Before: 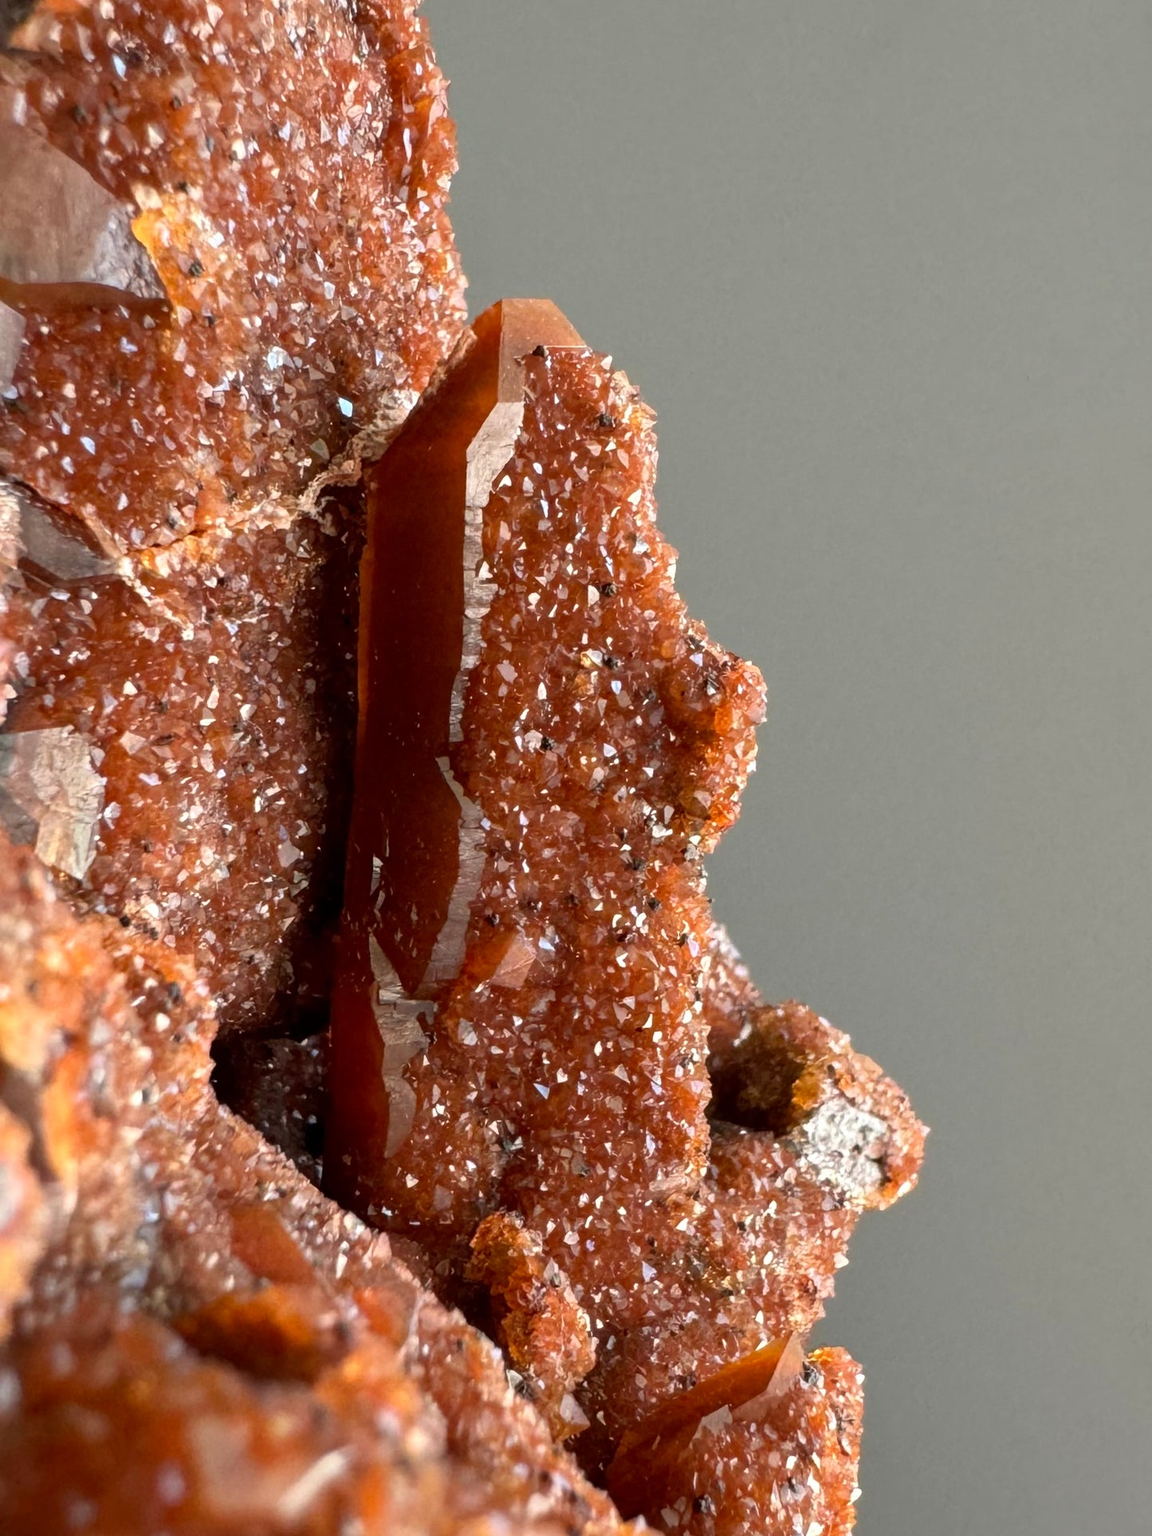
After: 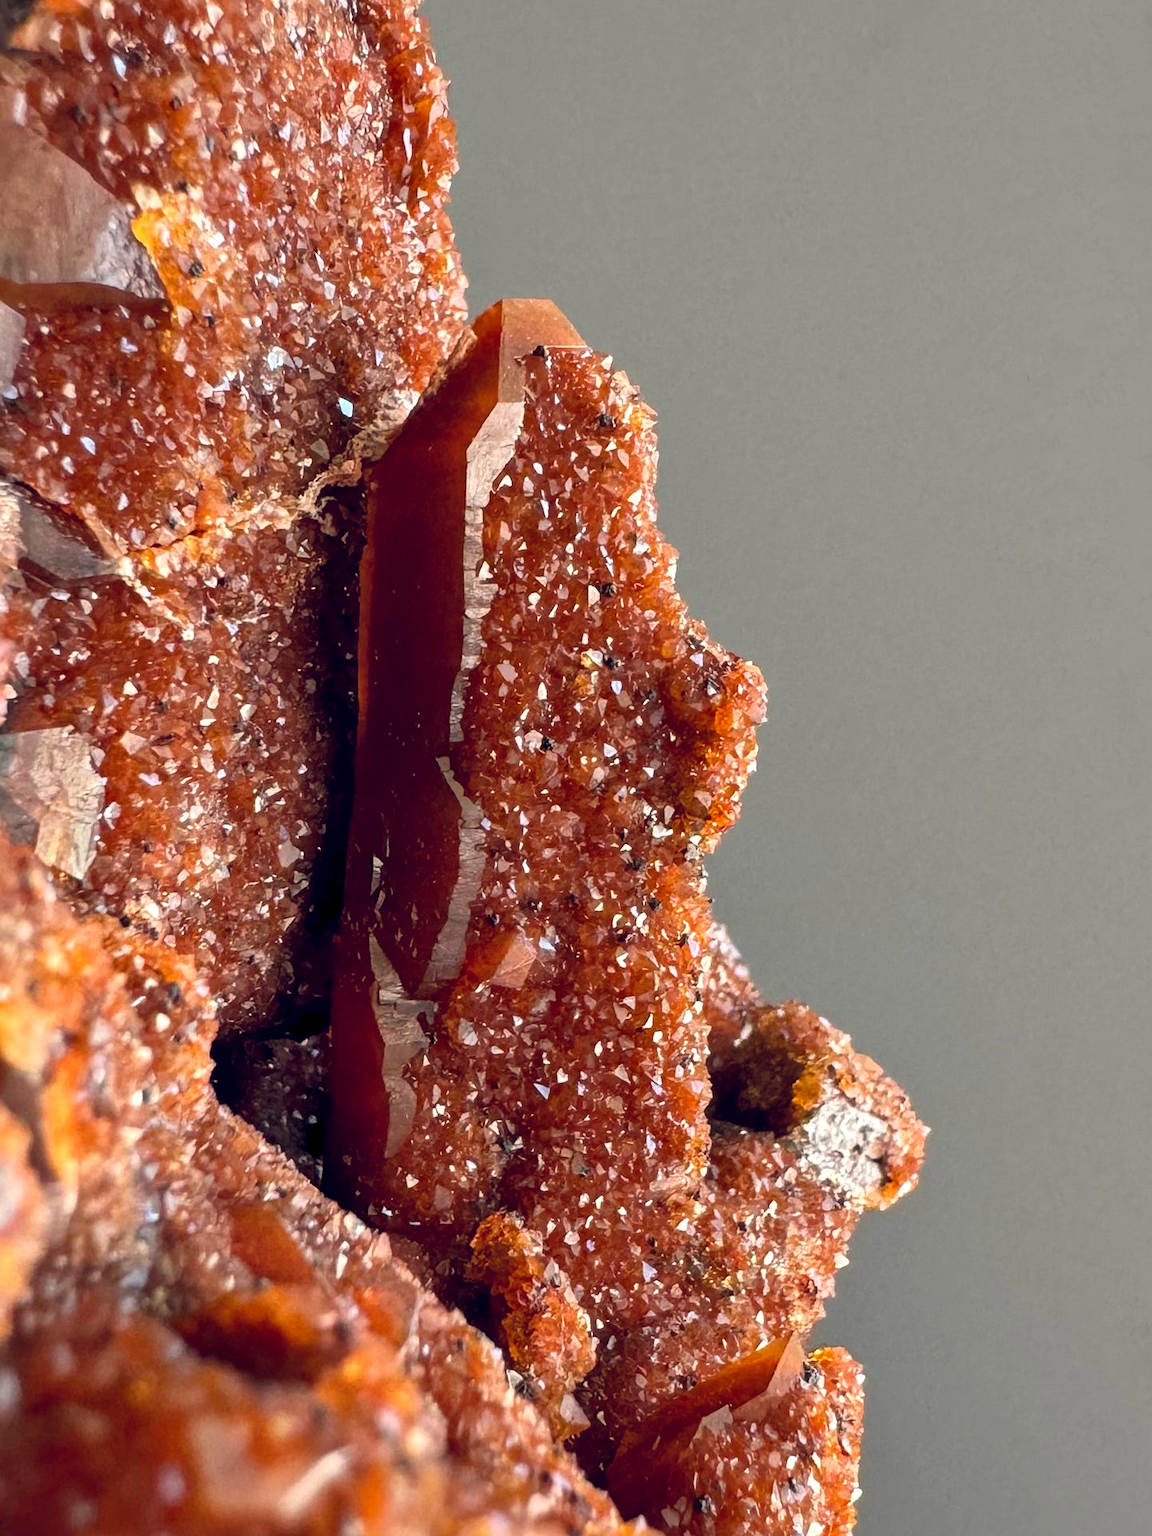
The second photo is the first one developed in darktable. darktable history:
local contrast: mode bilateral grid, contrast 20, coarseness 50, detail 120%, midtone range 0.2
color balance rgb: shadows lift › hue 87.51°, highlights gain › chroma 0.68%, highlights gain › hue 55.1°, global offset › chroma 0.13%, global offset › hue 253.66°, linear chroma grading › global chroma 0.5%, perceptual saturation grading › global saturation 16.38%
sharpen: radius 1.272, amount 0.305, threshold 0
